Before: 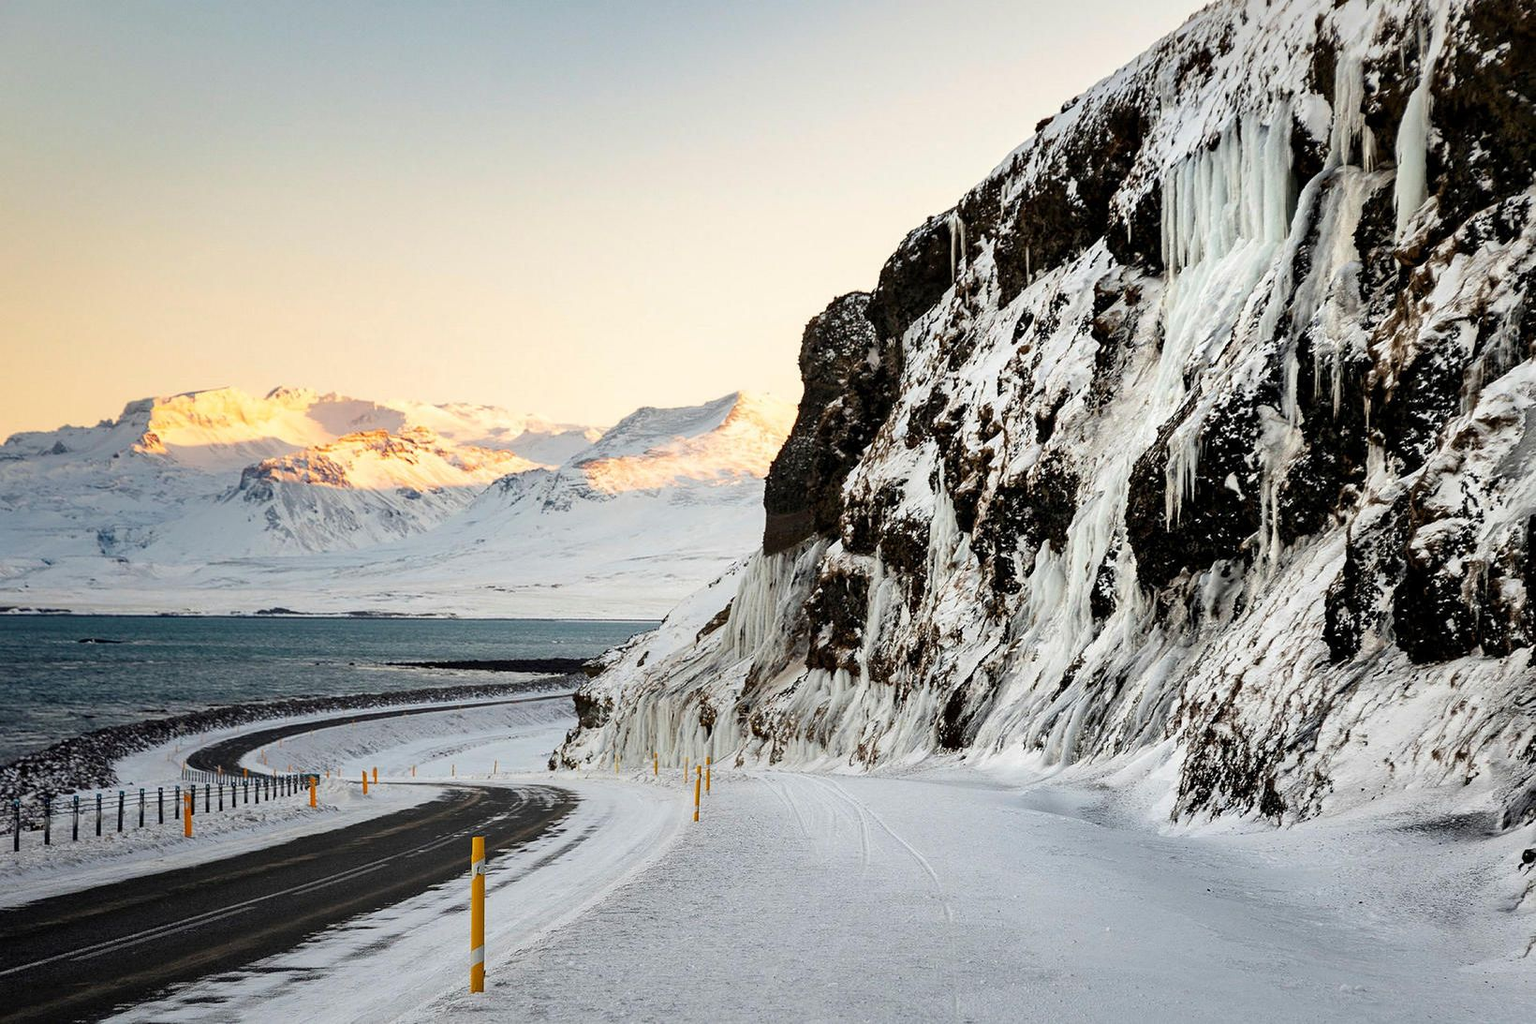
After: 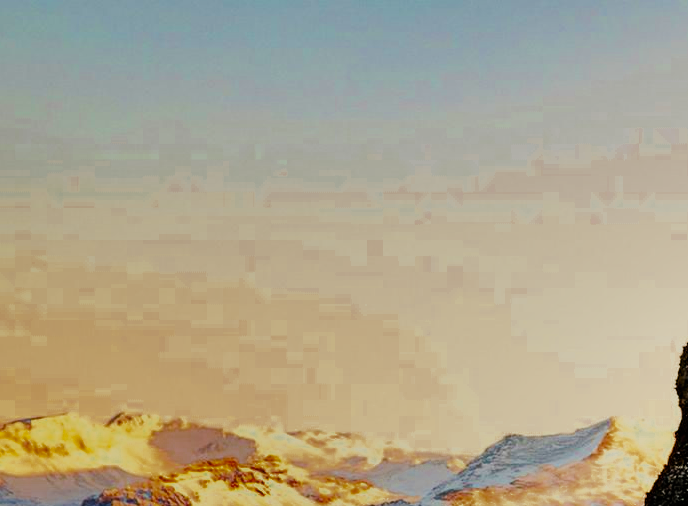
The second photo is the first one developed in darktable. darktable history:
exposure: exposure -0.36 EV, compensate highlight preservation false
crop and rotate: left 10.817%, top 0.062%, right 47.194%, bottom 53.626%
color balance rgb: linear chroma grading › global chroma 16.62%, perceptual saturation grading › highlights -8.63%, perceptual saturation grading › mid-tones 18.66%, perceptual saturation grading › shadows 28.49%, perceptual brilliance grading › highlights 14.22%, perceptual brilliance grading › shadows -18.96%, global vibrance 27.71%
filmic rgb: black relative exposure -6.98 EV, white relative exposure 5.63 EV, hardness 2.86
color zones: curves: ch0 [(0.11, 0.396) (0.195, 0.36) (0.25, 0.5) (0.303, 0.412) (0.357, 0.544) (0.75, 0.5) (0.967, 0.328)]; ch1 [(0, 0.468) (0.112, 0.512) (0.202, 0.6) (0.25, 0.5) (0.307, 0.352) (0.357, 0.544) (0.75, 0.5) (0.963, 0.524)]
shadows and highlights: low approximation 0.01, soften with gaussian
velvia: on, module defaults
contrast brightness saturation: contrast 0.04, saturation 0.16
